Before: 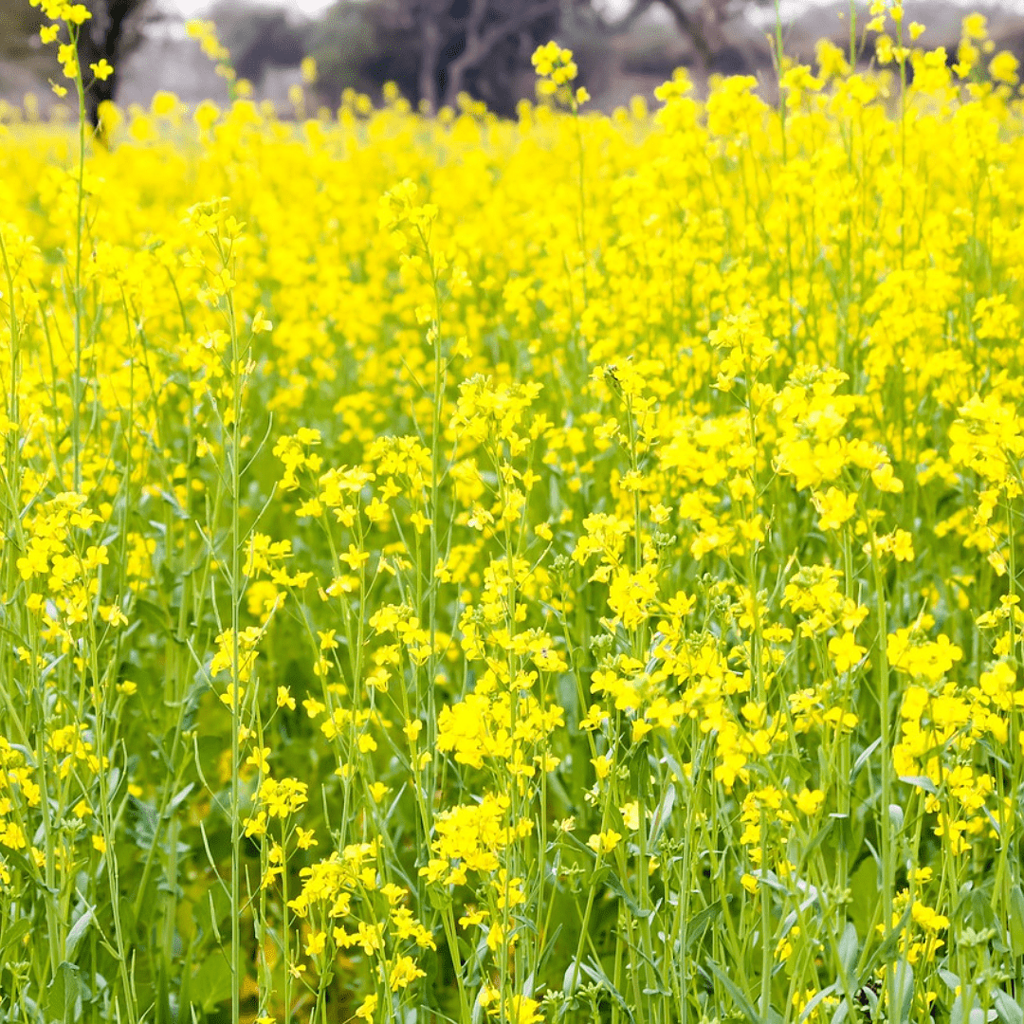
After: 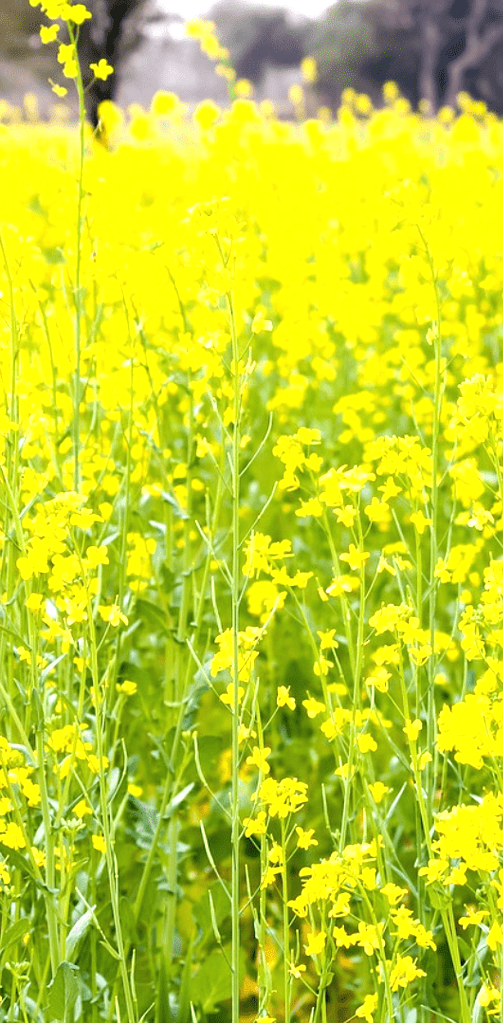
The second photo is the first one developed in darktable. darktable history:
exposure: black level correction 0, exposure 0.5 EV, compensate highlight preservation false
crop and rotate: left 0%, top 0%, right 50.845%
